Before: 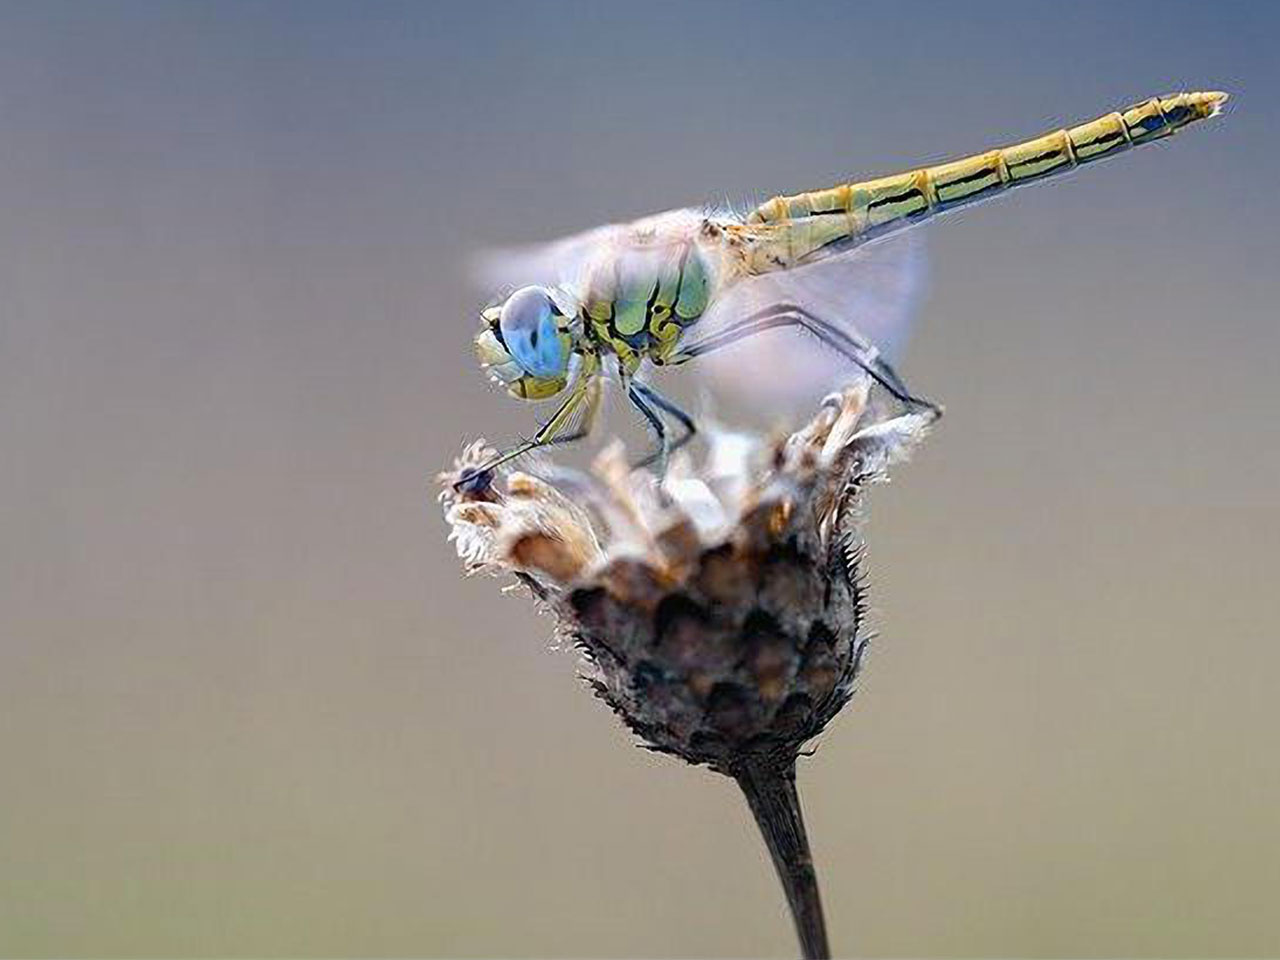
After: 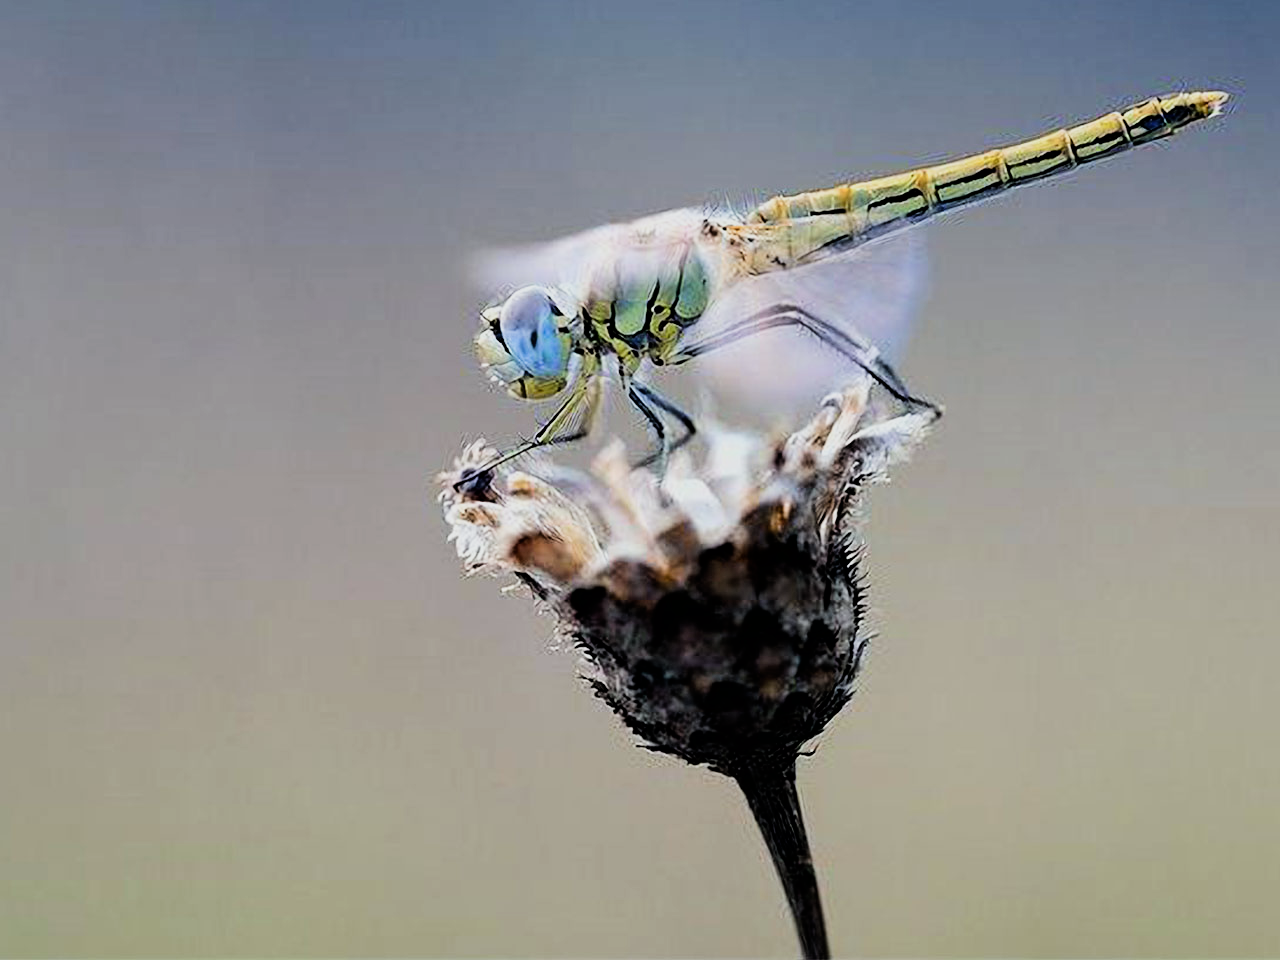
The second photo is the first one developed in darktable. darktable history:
white balance: red 0.978, blue 0.999
filmic rgb: black relative exposure -5 EV, hardness 2.88, contrast 1.4, highlights saturation mix -30%
